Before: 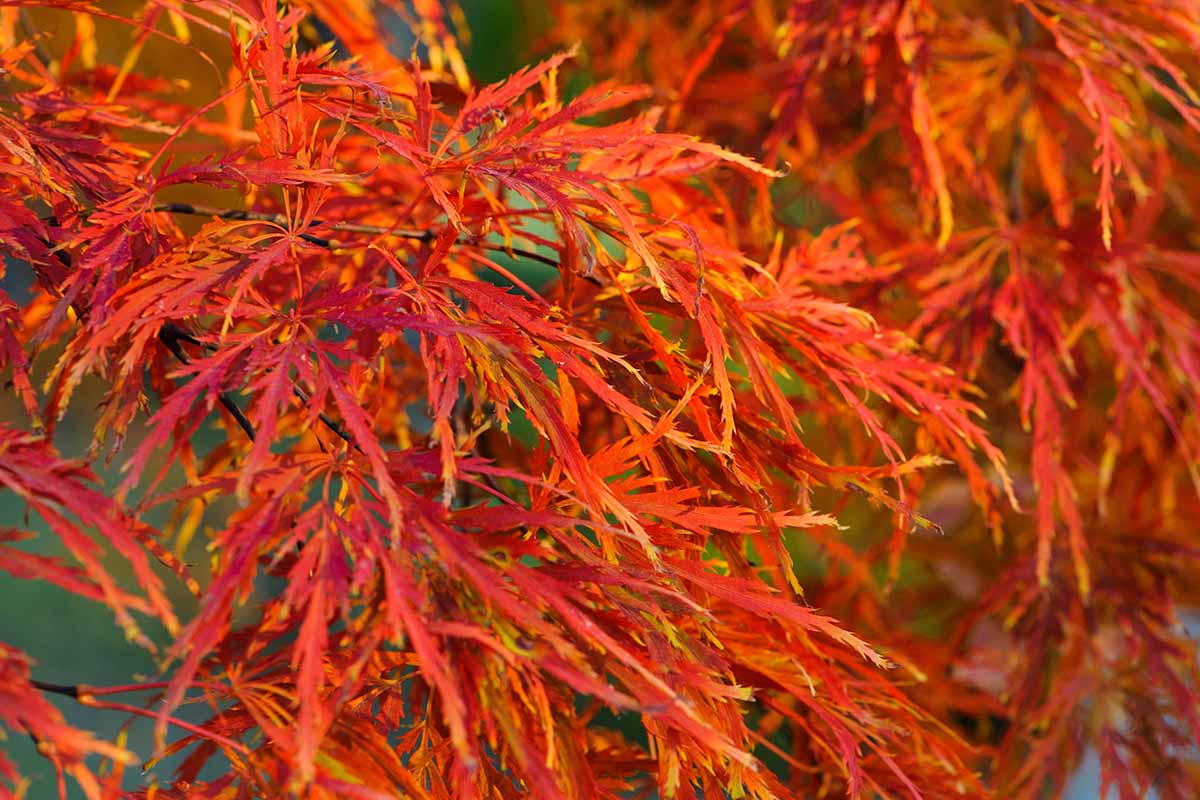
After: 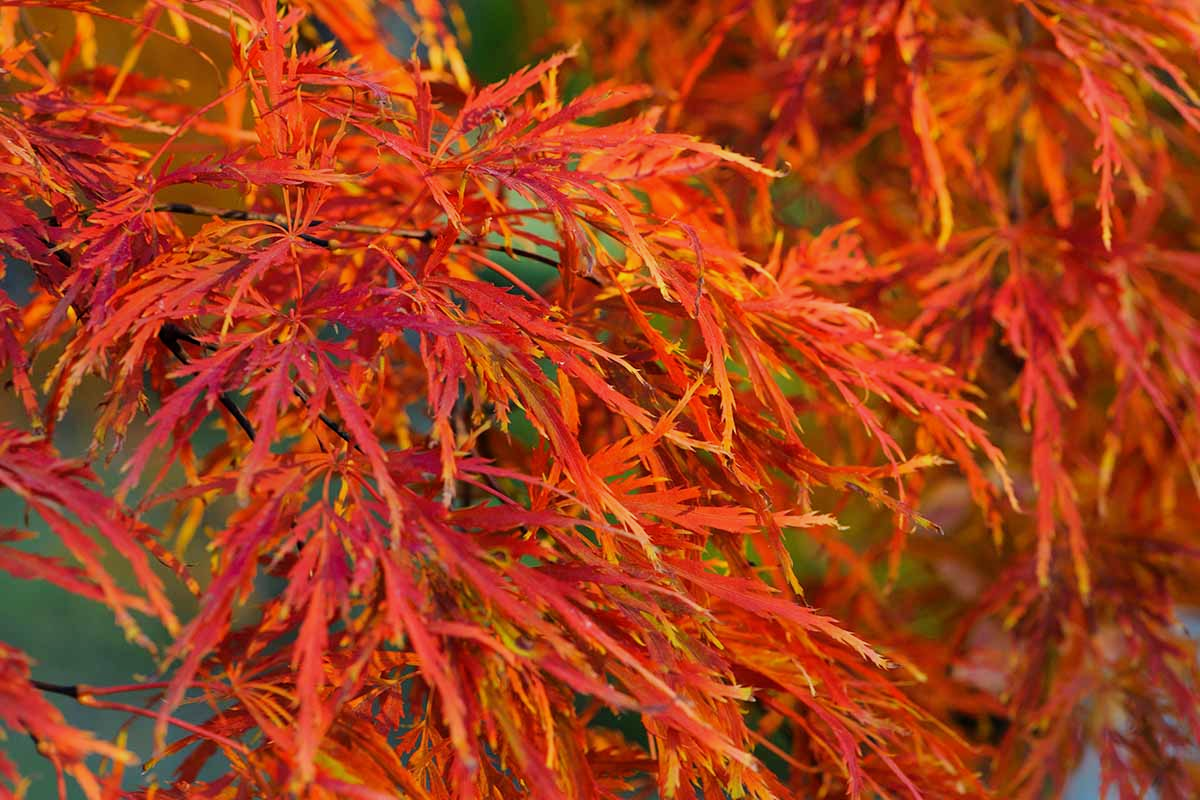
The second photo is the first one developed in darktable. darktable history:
filmic rgb: black relative exposure -11.35 EV, white relative exposure 3.22 EV, hardness 6.76, color science v6 (2022)
bloom: on, module defaults
tone equalizer: on, module defaults
white balance: red 0.986, blue 1.01
